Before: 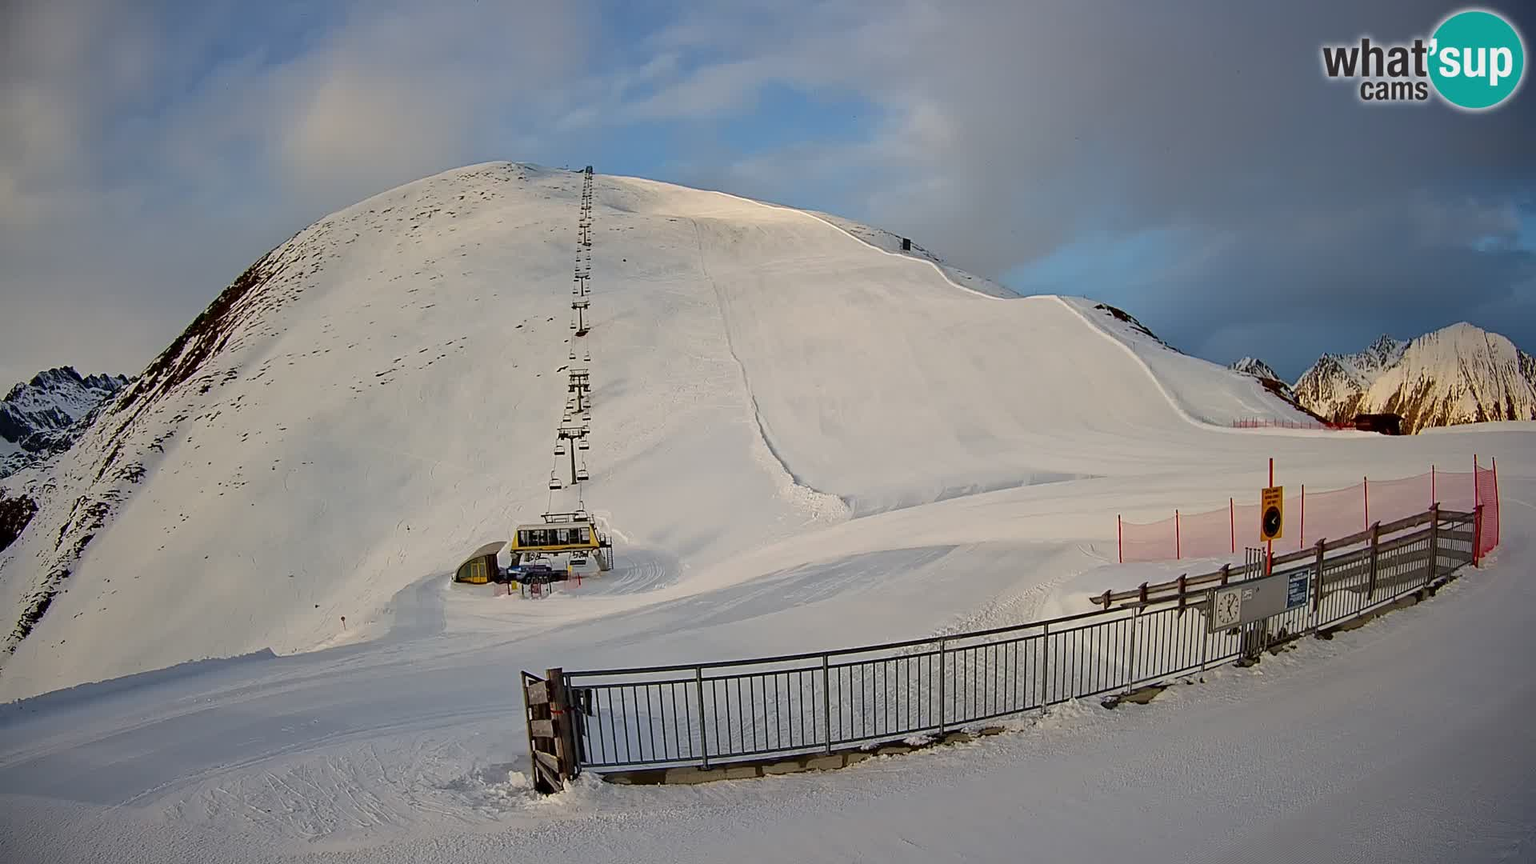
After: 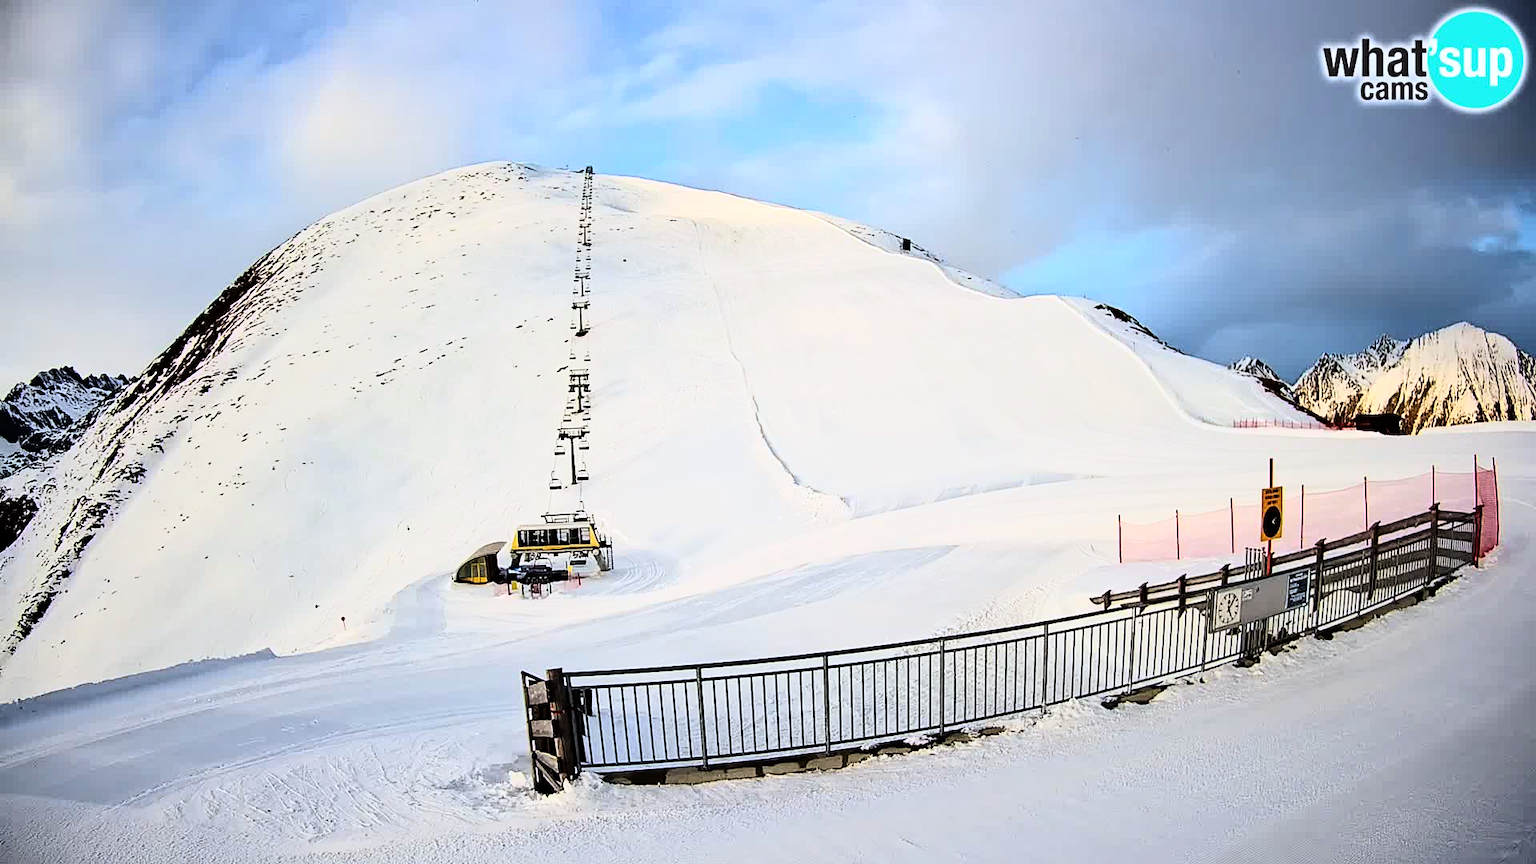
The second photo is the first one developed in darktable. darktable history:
white balance: red 0.967, blue 1.049
rgb curve: curves: ch0 [(0, 0) (0.21, 0.15) (0.24, 0.21) (0.5, 0.75) (0.75, 0.96) (0.89, 0.99) (1, 1)]; ch1 [(0, 0.02) (0.21, 0.13) (0.25, 0.2) (0.5, 0.67) (0.75, 0.9) (0.89, 0.97) (1, 1)]; ch2 [(0, 0.02) (0.21, 0.13) (0.25, 0.2) (0.5, 0.67) (0.75, 0.9) (0.89, 0.97) (1, 1)], compensate middle gray true
